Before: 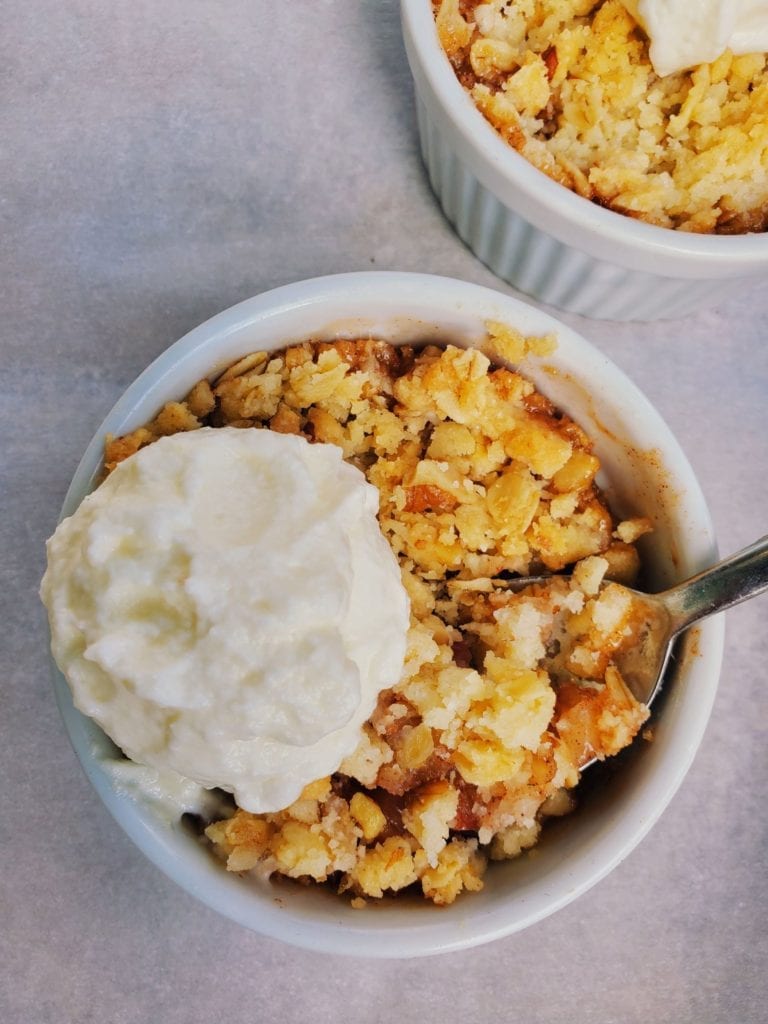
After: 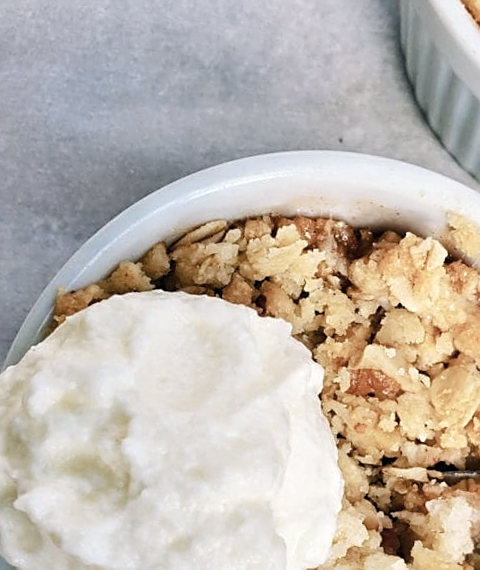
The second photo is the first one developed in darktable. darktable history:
contrast brightness saturation: contrast 0.102, saturation -0.379
color balance rgb: power › luminance -7.534%, power › chroma 1.091%, power › hue 218.24°, perceptual saturation grading › global saturation 20%, perceptual saturation grading › highlights -49.812%, perceptual saturation grading › shadows 25.984%, global vibrance 25.274%
exposure: black level correction 0, exposure 0.499 EV, compensate highlight preservation false
crop and rotate: angle -5.74°, left 2.058%, top 6.853%, right 27.36%, bottom 30.254%
sharpen: on, module defaults
